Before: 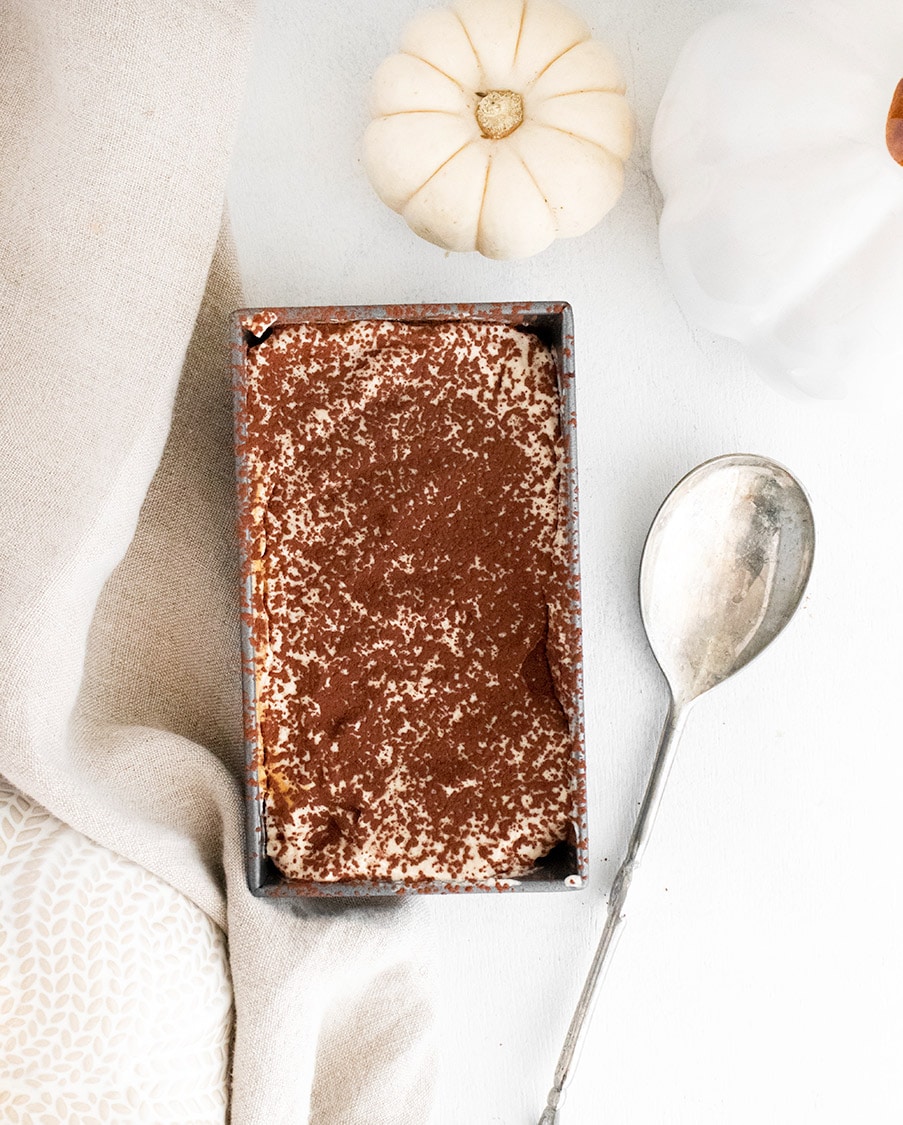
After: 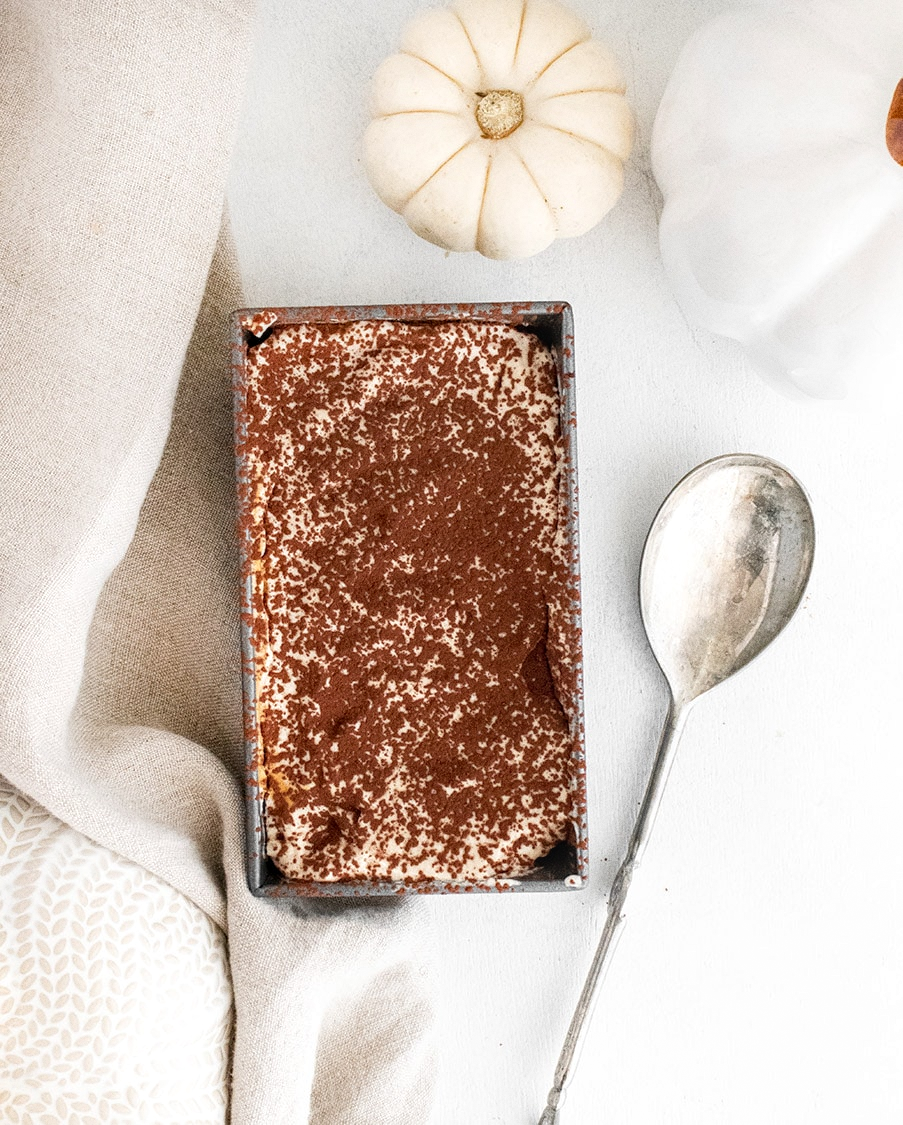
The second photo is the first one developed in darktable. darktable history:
local contrast: on, module defaults
color calibration: illuminant same as pipeline (D50), adaptation none (bypass)
grain: coarseness 0.47 ISO
